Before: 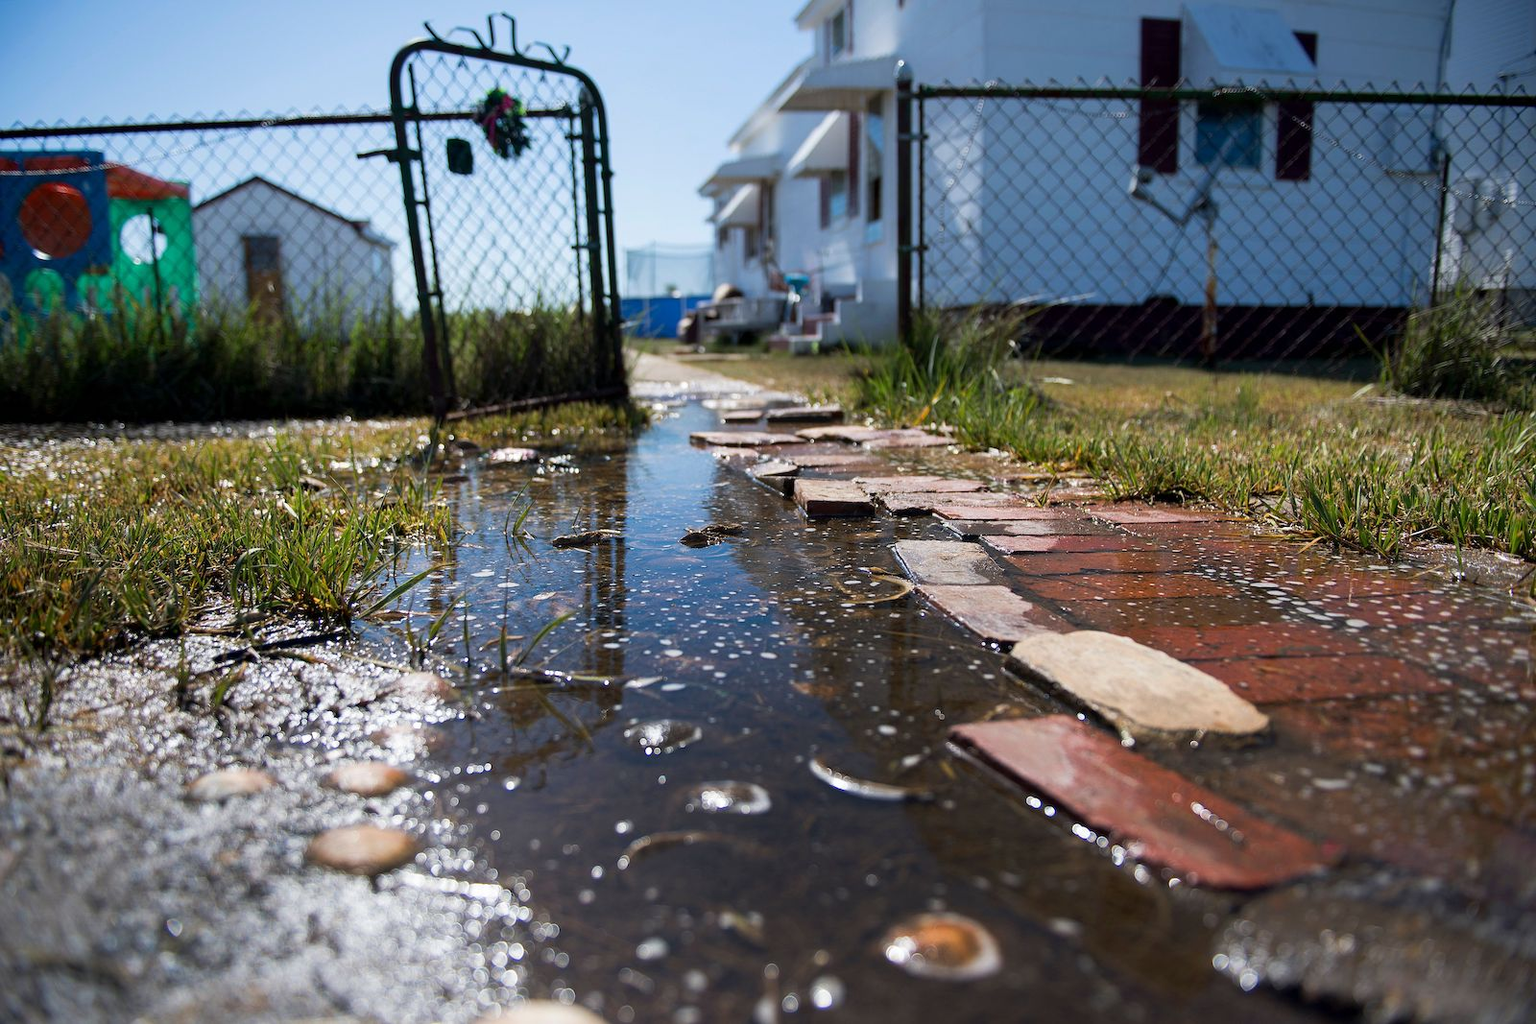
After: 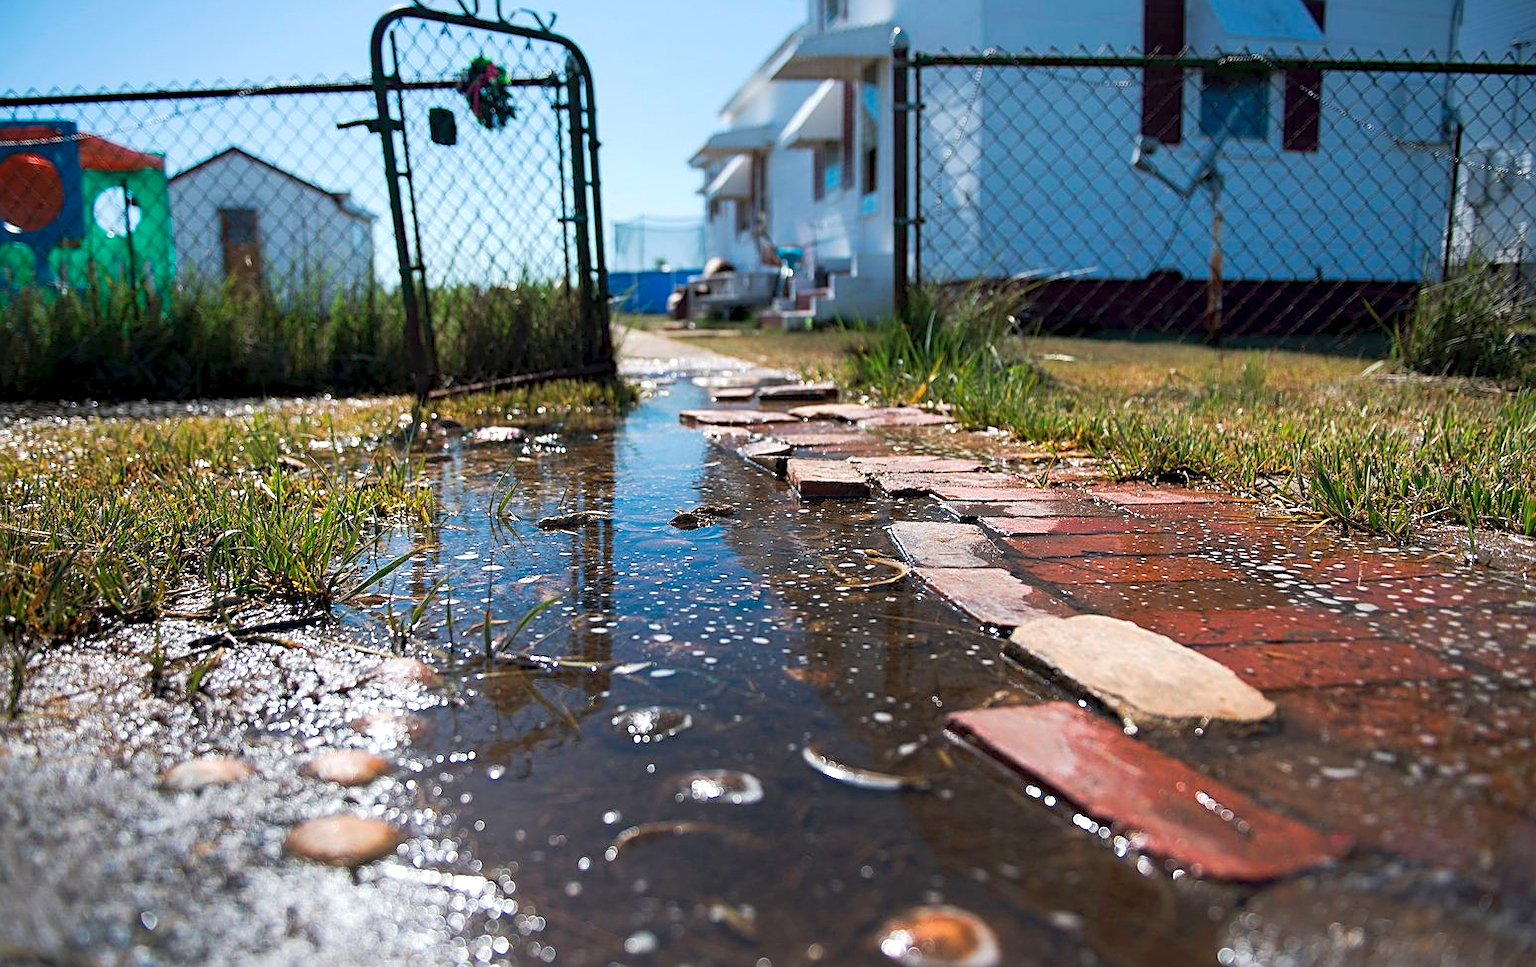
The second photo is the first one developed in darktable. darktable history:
exposure: exposure 0.202 EV, compensate highlight preservation false
crop: left 1.942%, top 3.317%, right 0.874%, bottom 4.875%
sharpen: on, module defaults
tone curve: curves: ch0 [(0, 0) (0.003, 0.04) (0.011, 0.053) (0.025, 0.077) (0.044, 0.104) (0.069, 0.127) (0.1, 0.15) (0.136, 0.177) (0.177, 0.215) (0.224, 0.254) (0.277, 0.3) (0.335, 0.355) (0.399, 0.41) (0.468, 0.477) (0.543, 0.554) (0.623, 0.636) (0.709, 0.72) (0.801, 0.804) (0.898, 0.892) (1, 1)], preserve colors none
shadows and highlights: shadows 3.63, highlights -17.34, soften with gaussian
